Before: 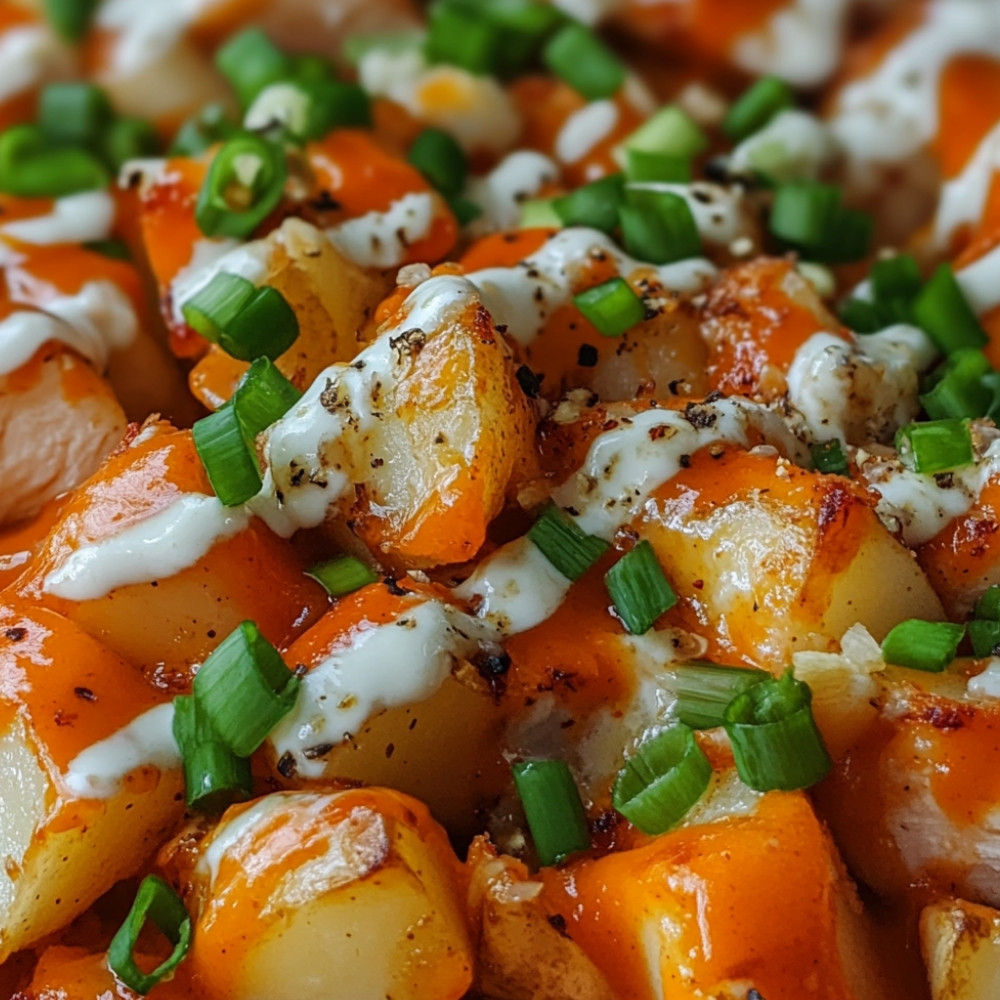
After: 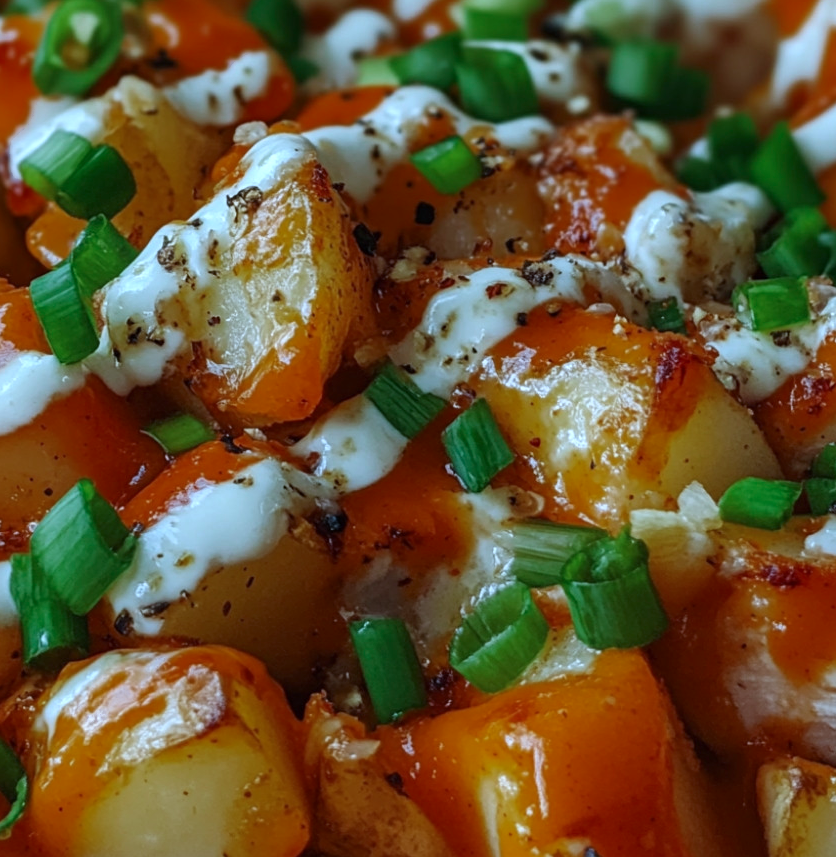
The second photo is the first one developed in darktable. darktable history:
crop: left 16.315%, top 14.246%
color calibration: illuminant as shot in camera, x 0.383, y 0.38, temperature 3949.15 K, gamut compression 1.66
color zones: curves: ch0 [(0.27, 0.396) (0.563, 0.504) (0.75, 0.5) (0.787, 0.307)]
